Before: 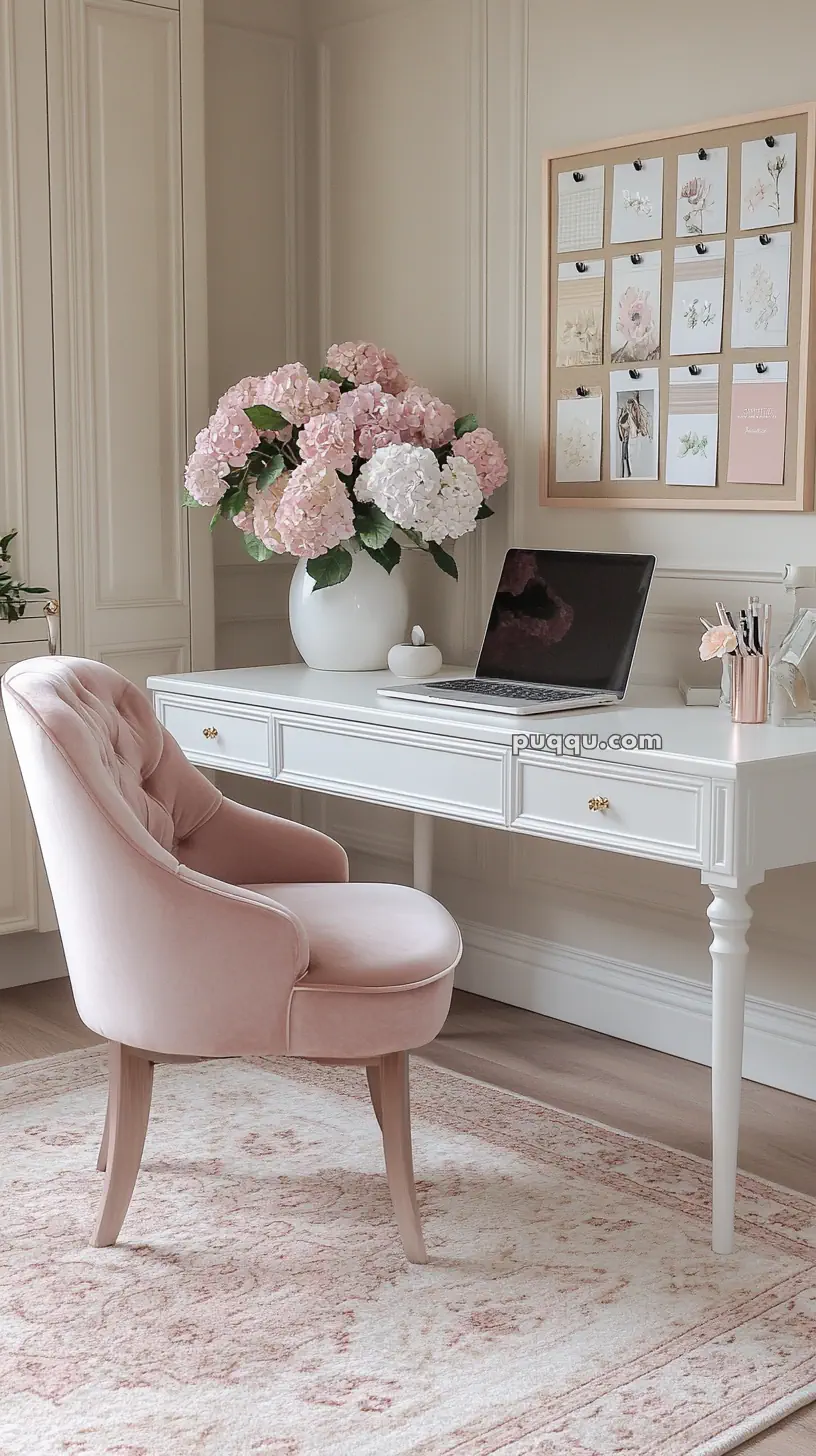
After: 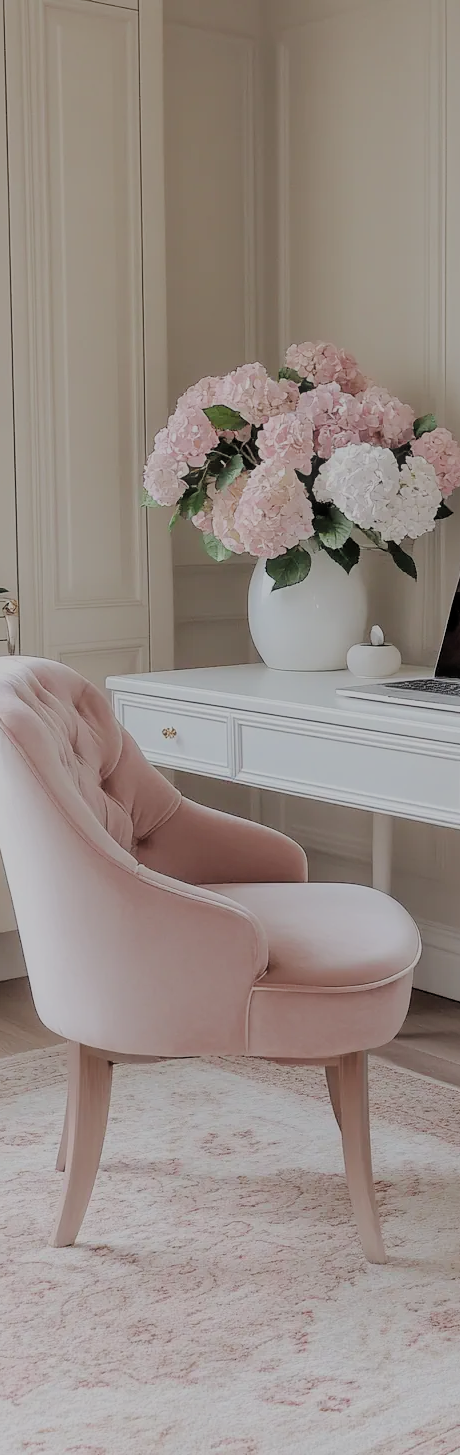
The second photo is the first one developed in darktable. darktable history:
crop: left 5.128%, right 38.402%
filmic rgb: middle gray luminance 17.9%, black relative exposure -7.54 EV, white relative exposure 8.46 EV, target black luminance 0%, hardness 2.23, latitude 19.01%, contrast 0.877, highlights saturation mix 4.26%, shadows ↔ highlights balance 10.41%
haze removal: strength -0.045, compatibility mode true, adaptive false
